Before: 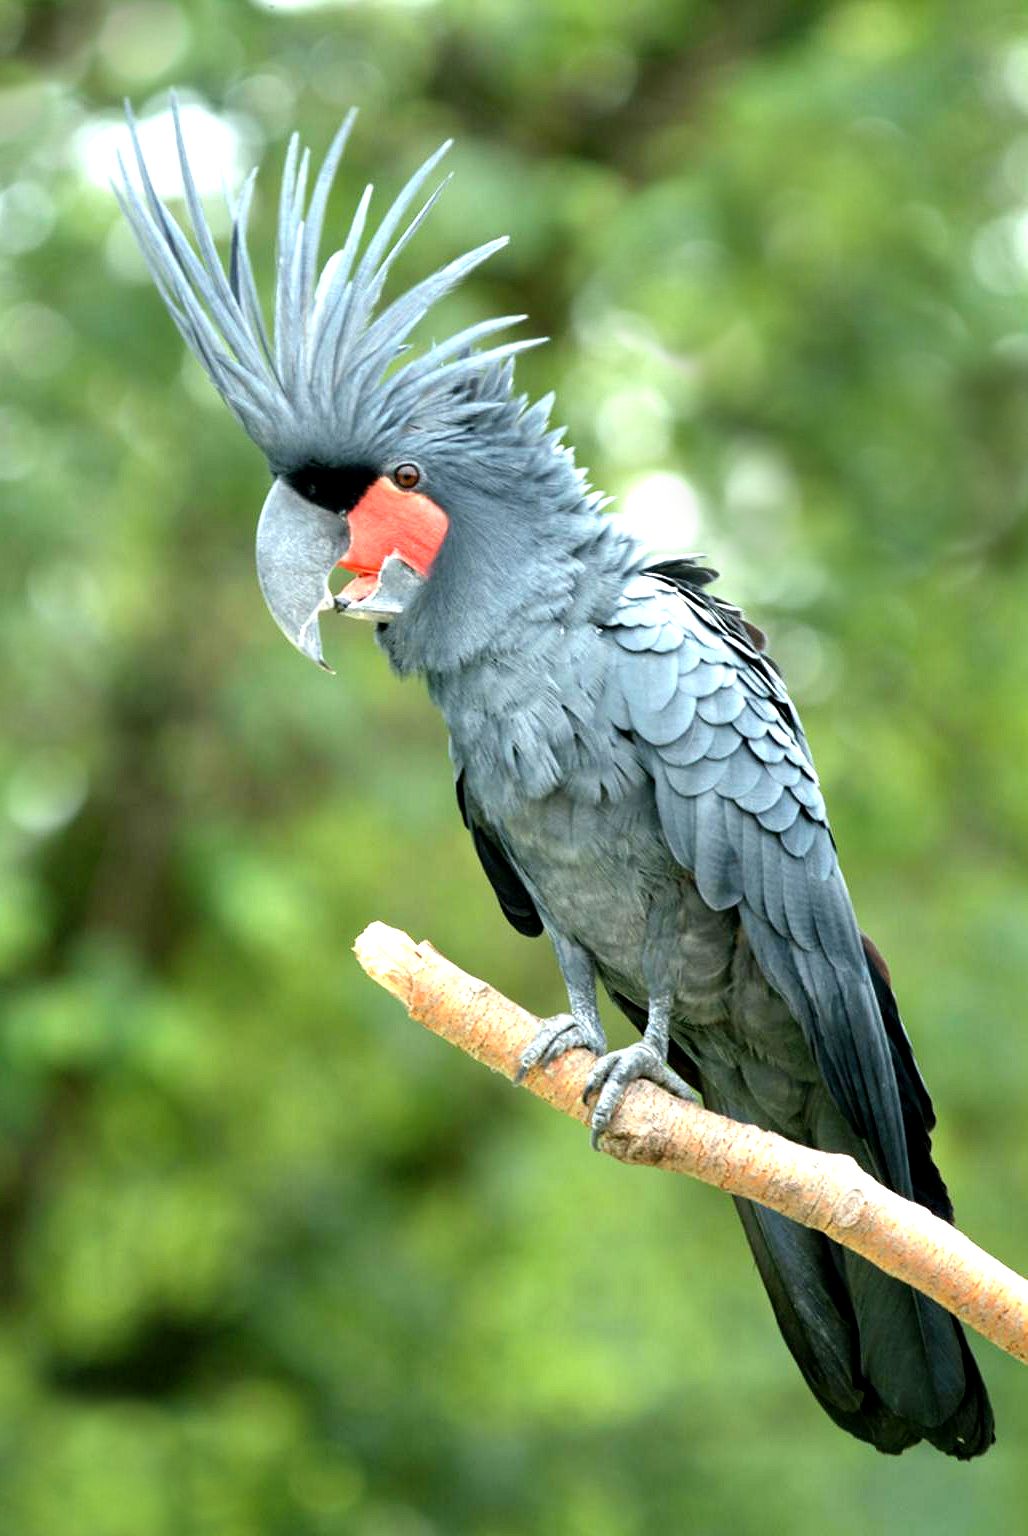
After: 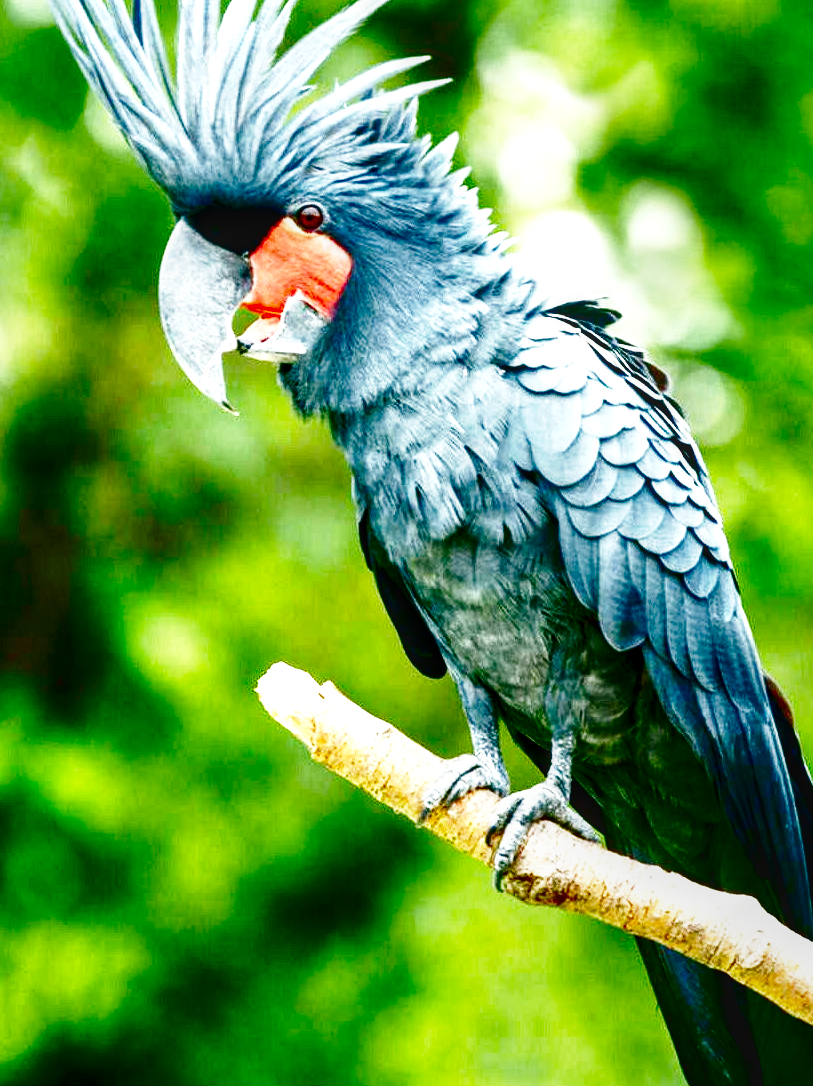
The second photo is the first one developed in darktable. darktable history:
crop: left 9.517%, top 16.894%, right 11.3%, bottom 12.365%
local contrast: detail 130%
contrast brightness saturation: brightness -0.986, saturation 0.987
base curve: curves: ch0 [(0, 0) (0.007, 0.004) (0.027, 0.03) (0.046, 0.07) (0.207, 0.54) (0.442, 0.872) (0.673, 0.972) (1, 1)], preserve colors none
